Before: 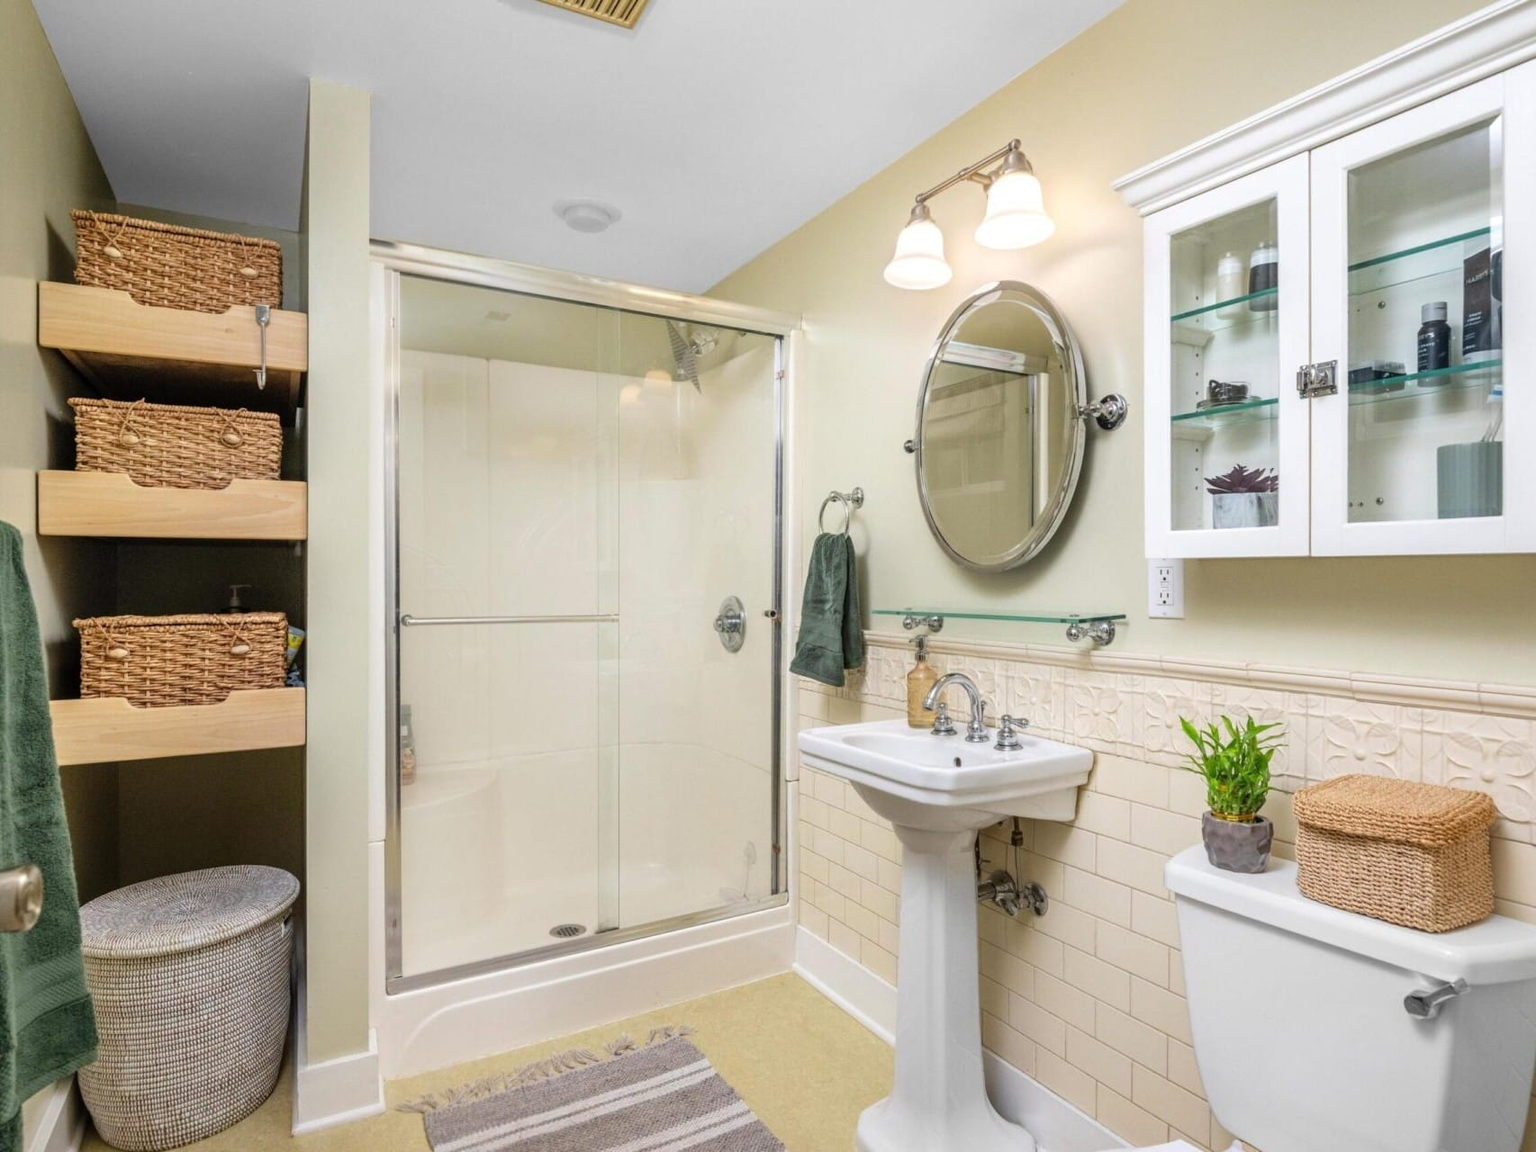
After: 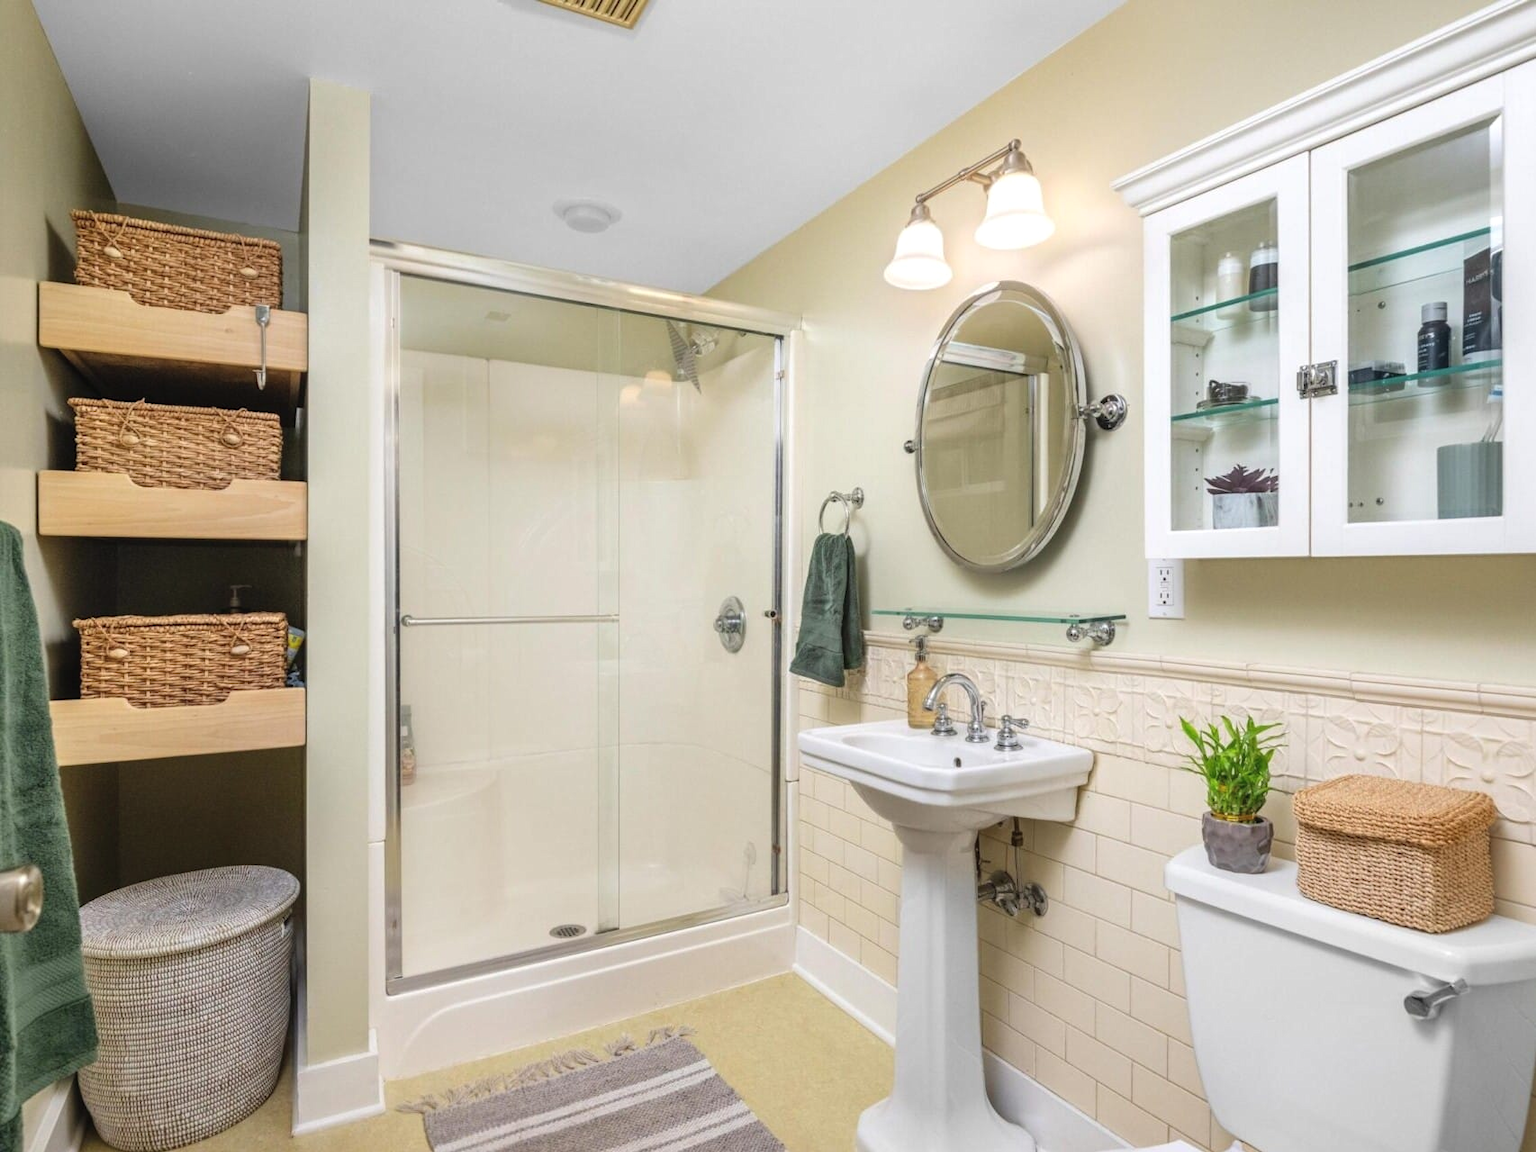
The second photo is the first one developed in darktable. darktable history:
exposure: black level correction -0.003, exposure 0.035 EV, compensate exposure bias true, compensate highlight preservation false
